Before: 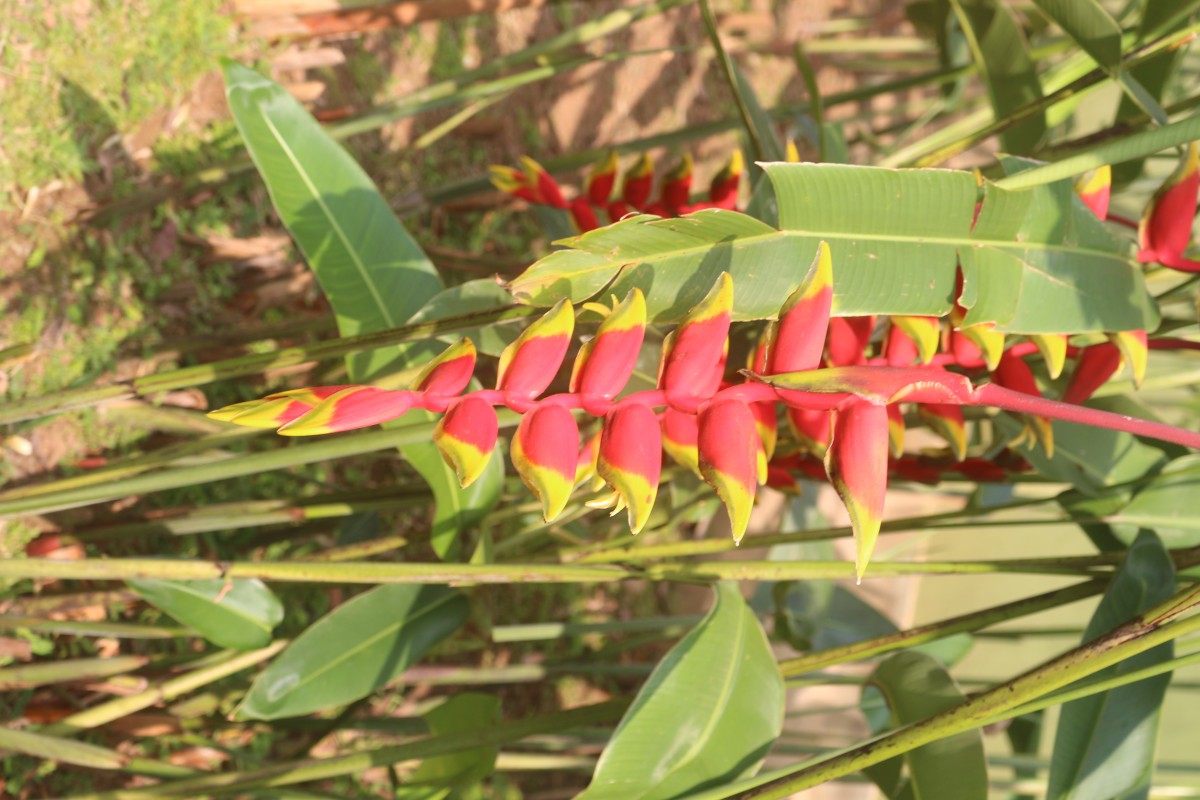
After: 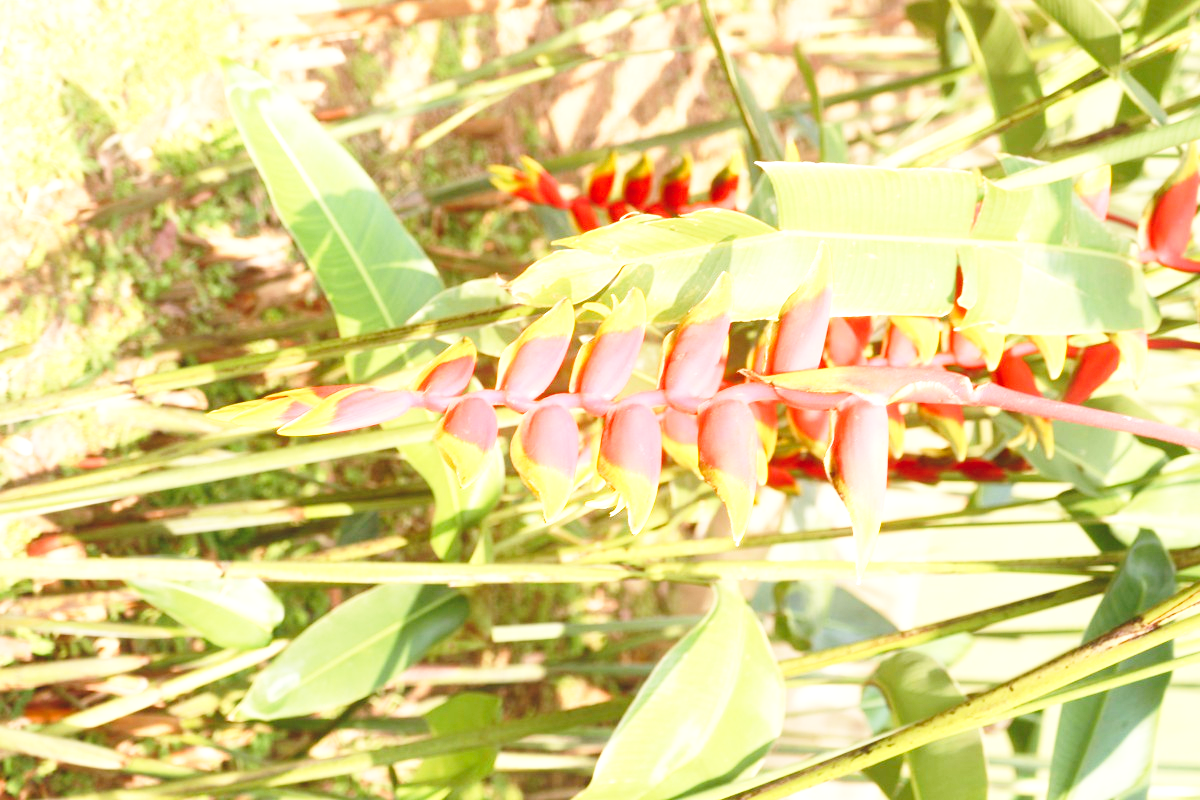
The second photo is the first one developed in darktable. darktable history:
exposure: black level correction -0.005, exposure 1.008 EV, compensate exposure bias true, compensate highlight preservation false
base curve: curves: ch0 [(0, 0) (0.04, 0.03) (0.133, 0.232) (0.448, 0.748) (0.843, 0.968) (1, 1)], preserve colors none
